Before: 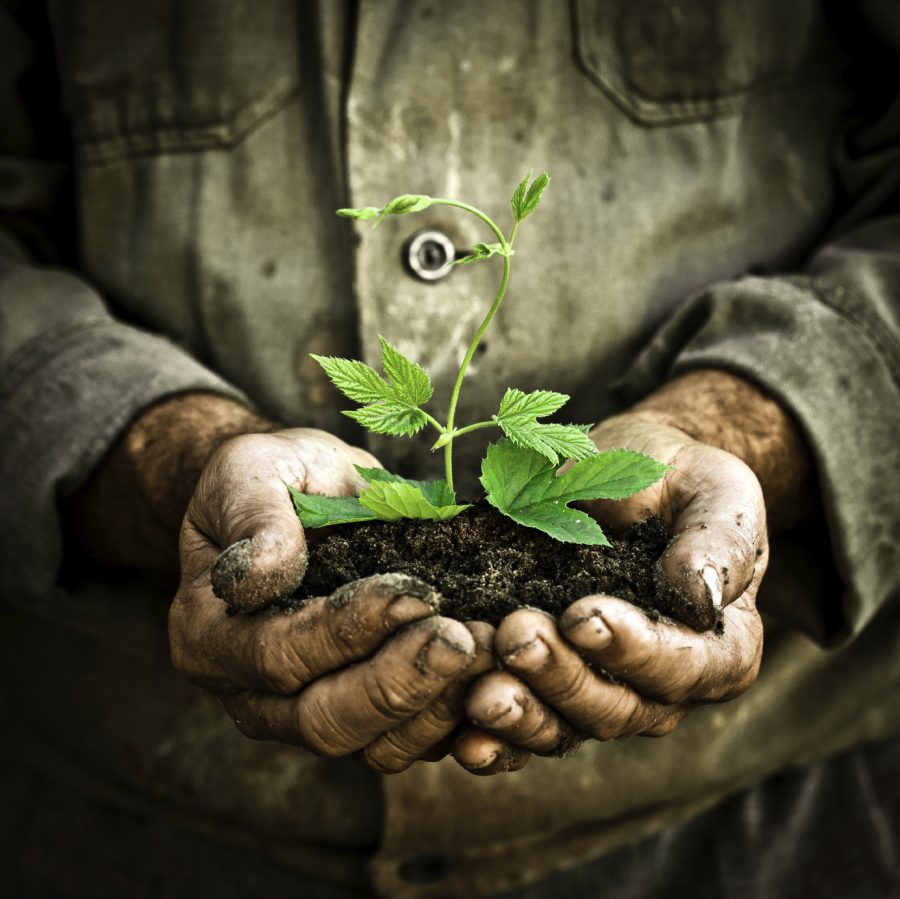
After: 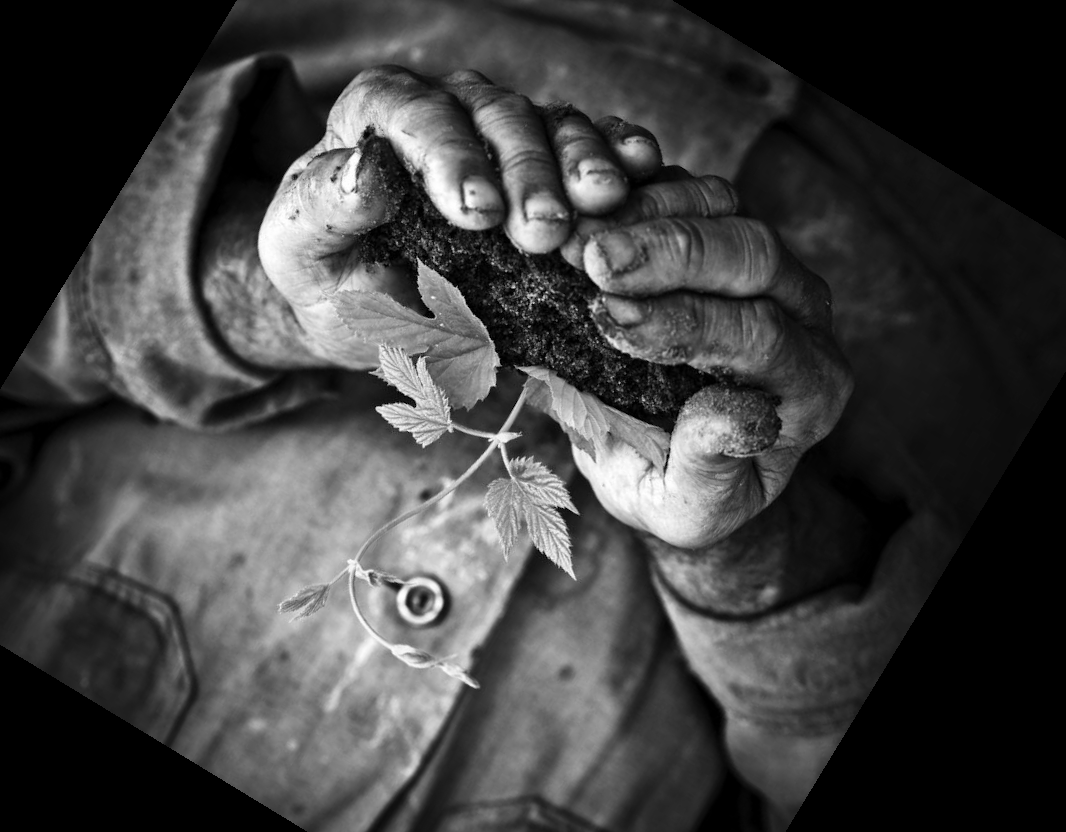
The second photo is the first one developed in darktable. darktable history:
crop and rotate: angle 148.68°, left 9.111%, top 15.603%, right 4.588%, bottom 17.041%
monochrome: on, module defaults
